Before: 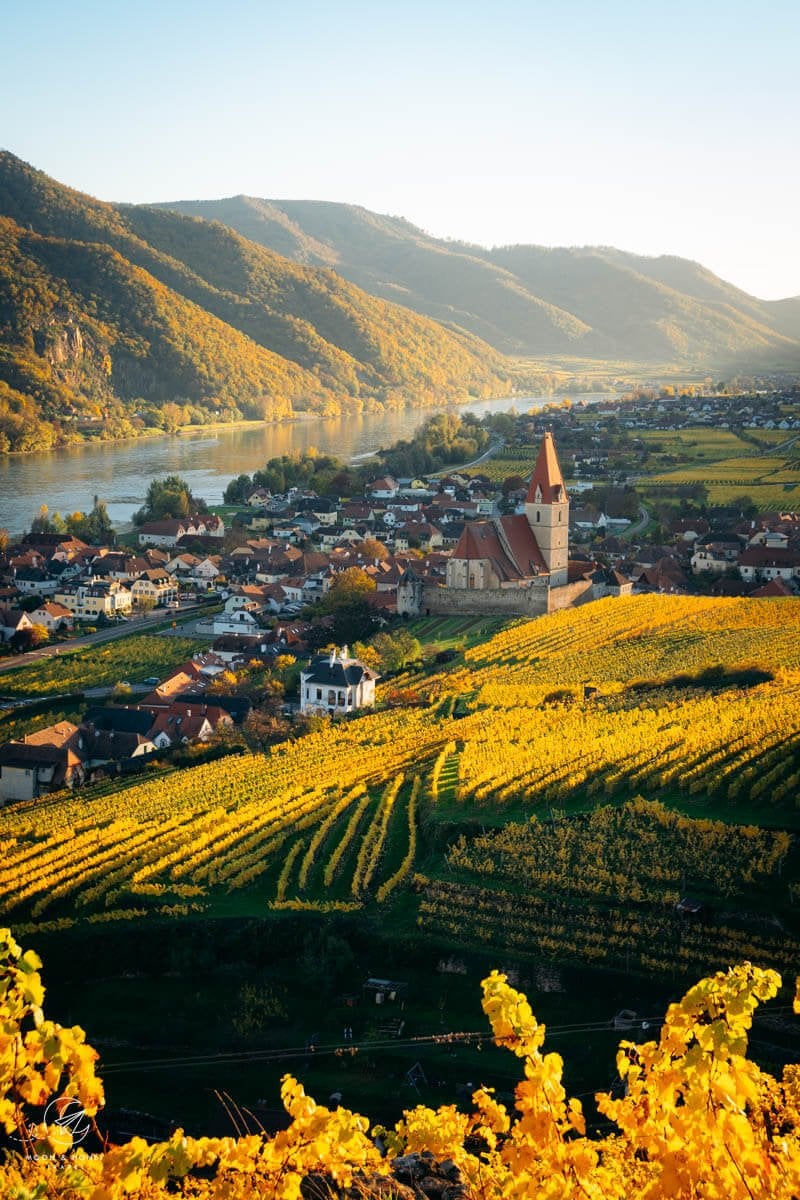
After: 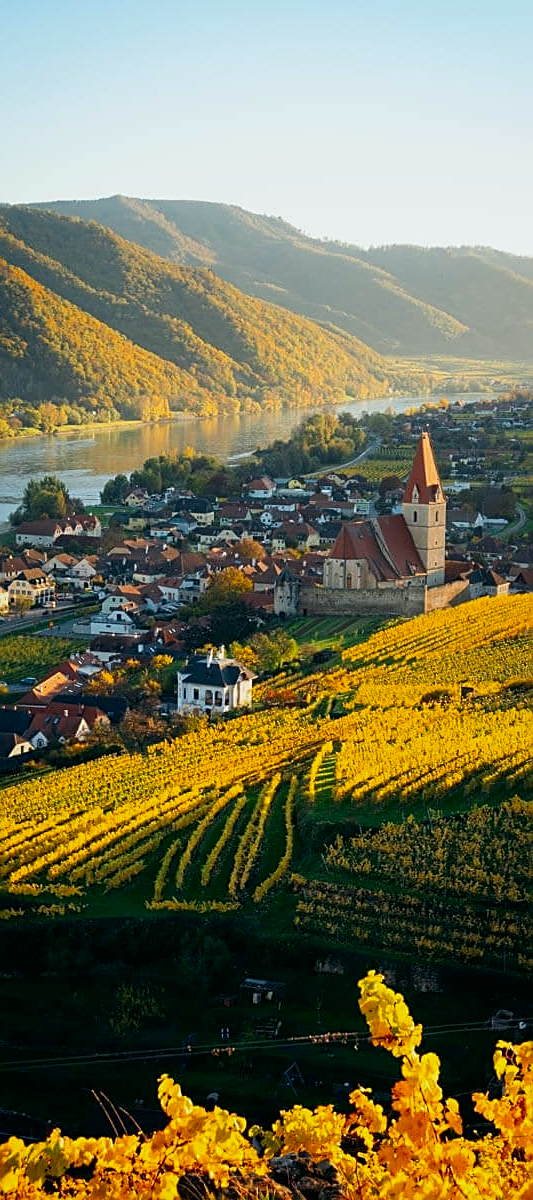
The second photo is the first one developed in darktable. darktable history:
contrast brightness saturation: contrast 0.08, saturation 0.2
white balance: red 0.978, blue 0.999
exposure: black level correction 0.001, exposure -0.2 EV, compensate highlight preservation false
crop: left 15.419%, right 17.914%
sharpen: on, module defaults
